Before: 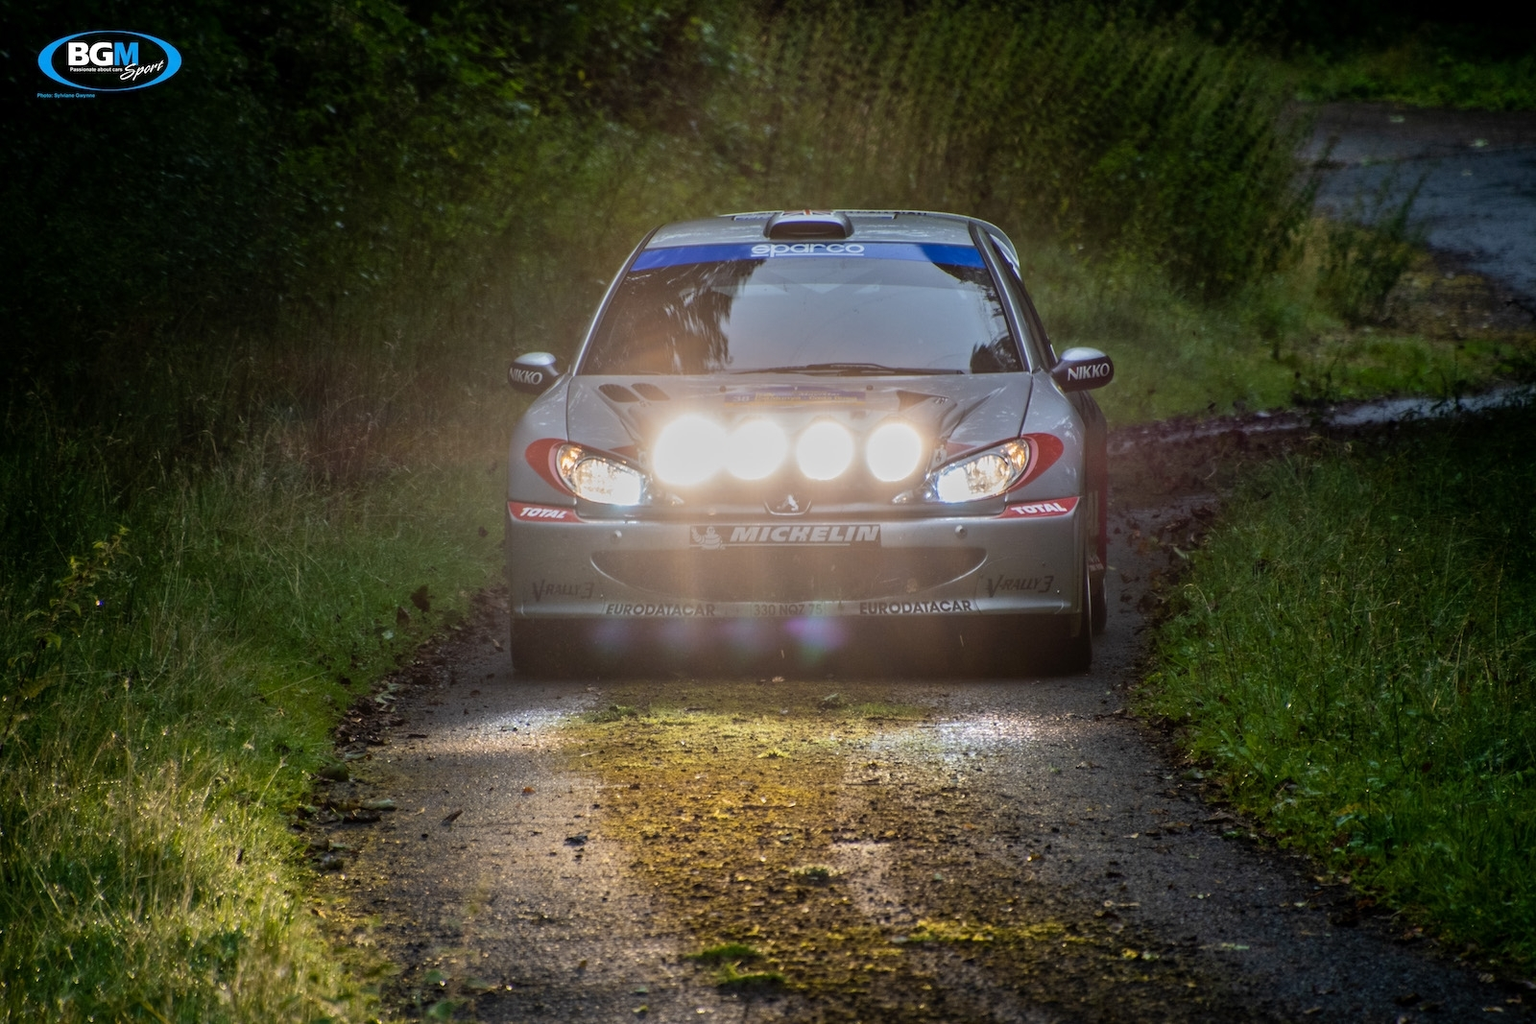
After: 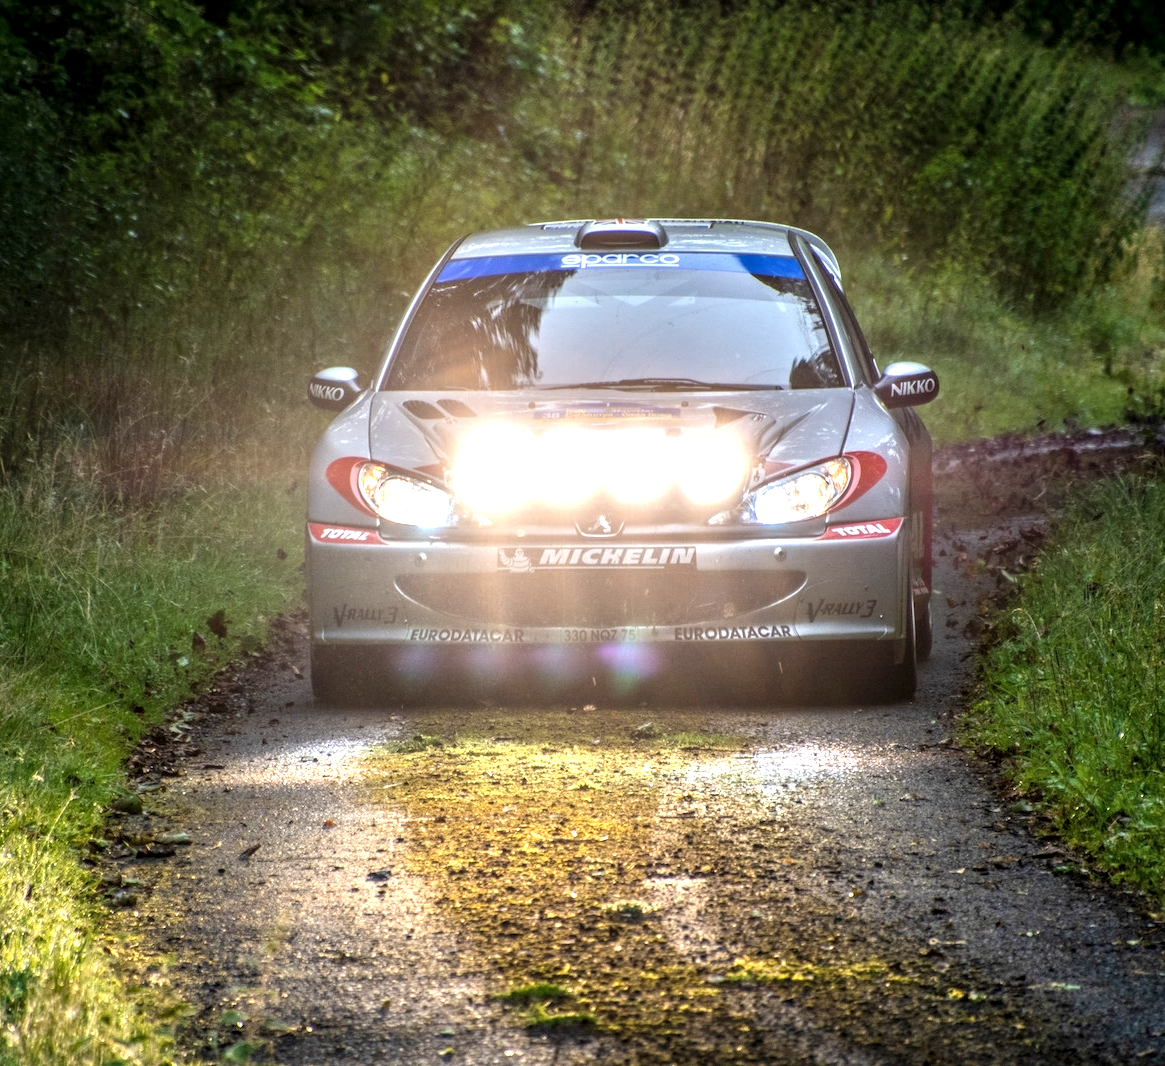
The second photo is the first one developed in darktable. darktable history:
crop: left 13.834%, right 13.309%
local contrast: detail 130%
exposure: black level correction 0, exposure 1.095 EV, compensate highlight preservation false
